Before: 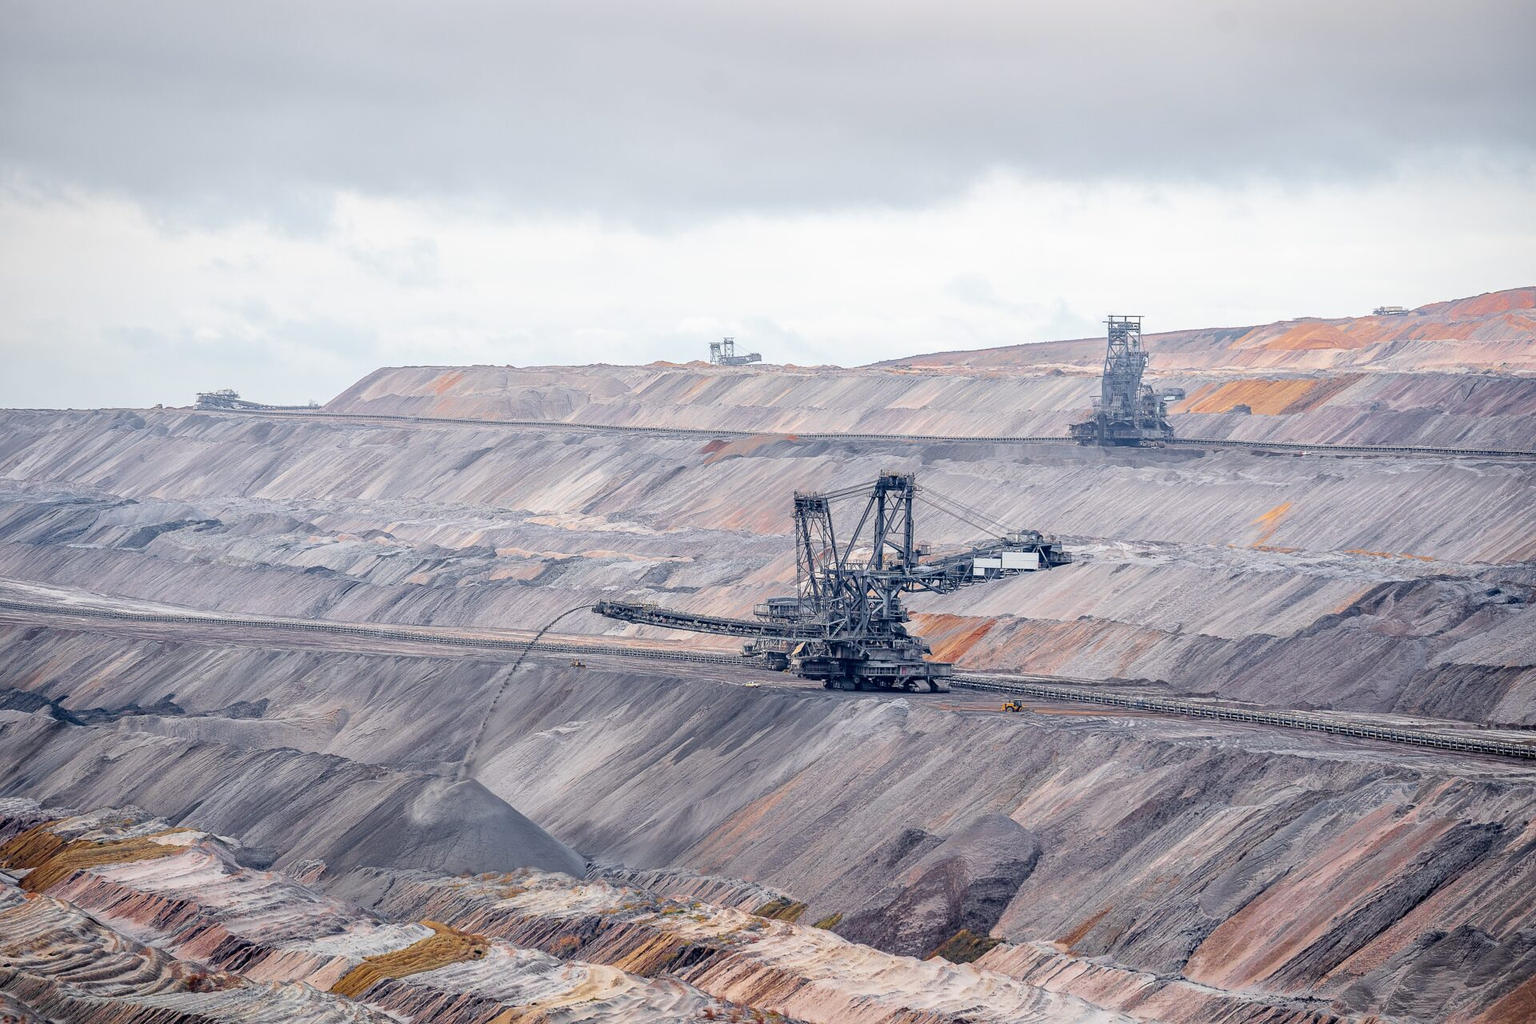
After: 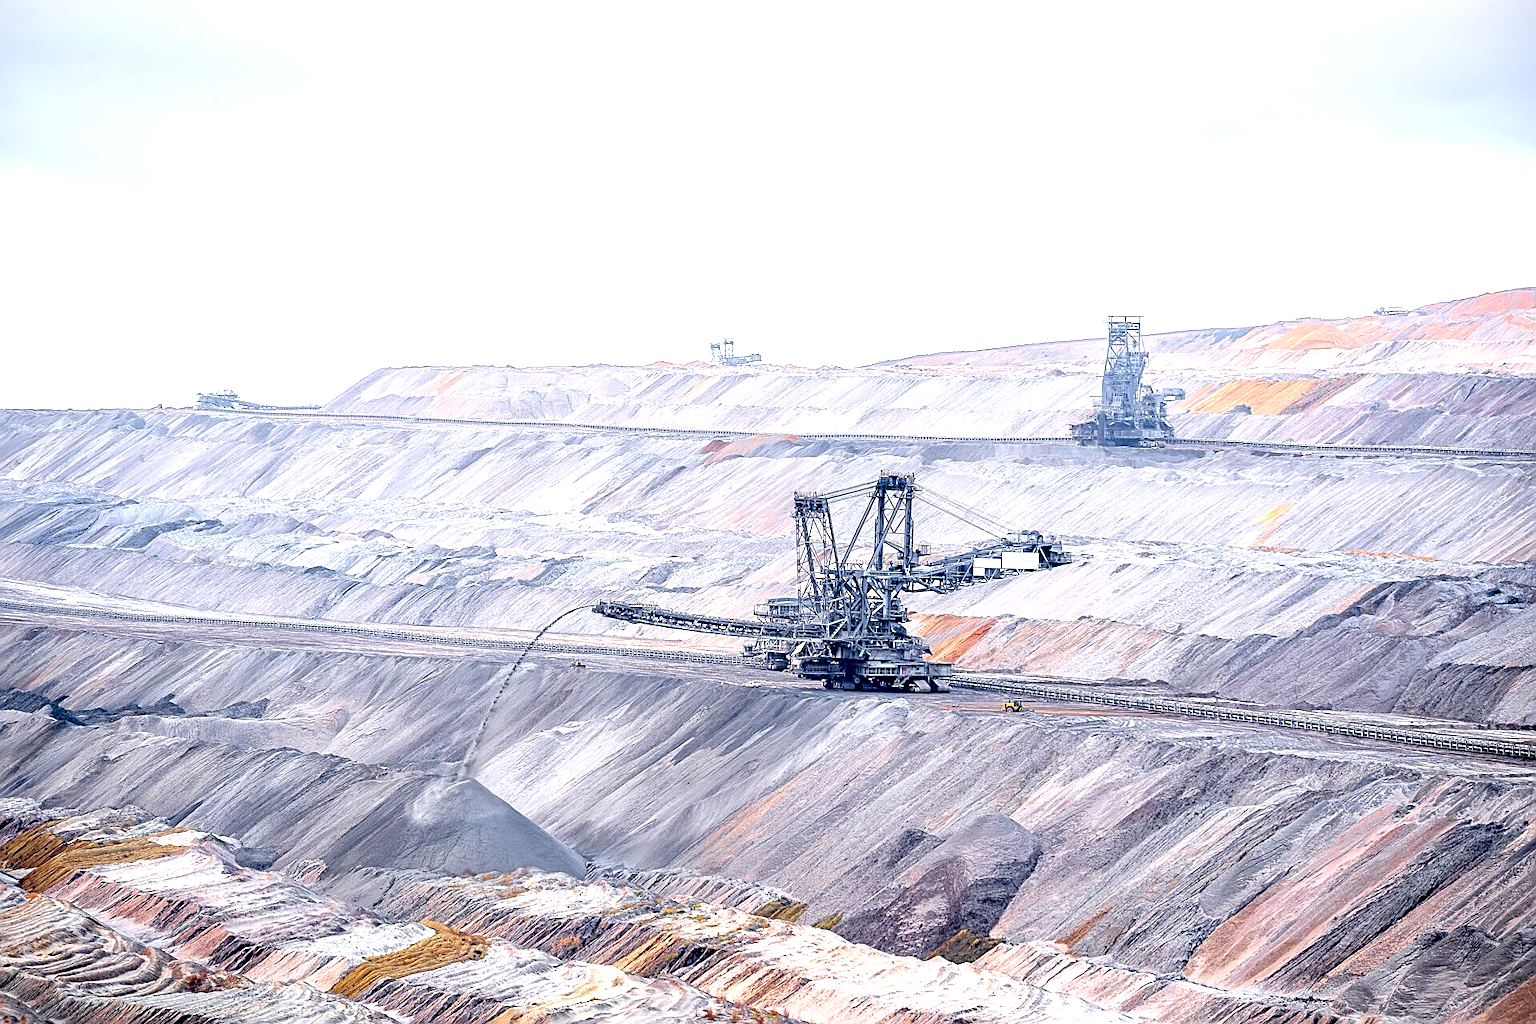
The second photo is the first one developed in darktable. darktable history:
white balance: red 0.98, blue 1.034
sharpen: amount 0.55
exposure: black level correction 0.008, exposure 0.979 EV, compensate highlight preservation false
